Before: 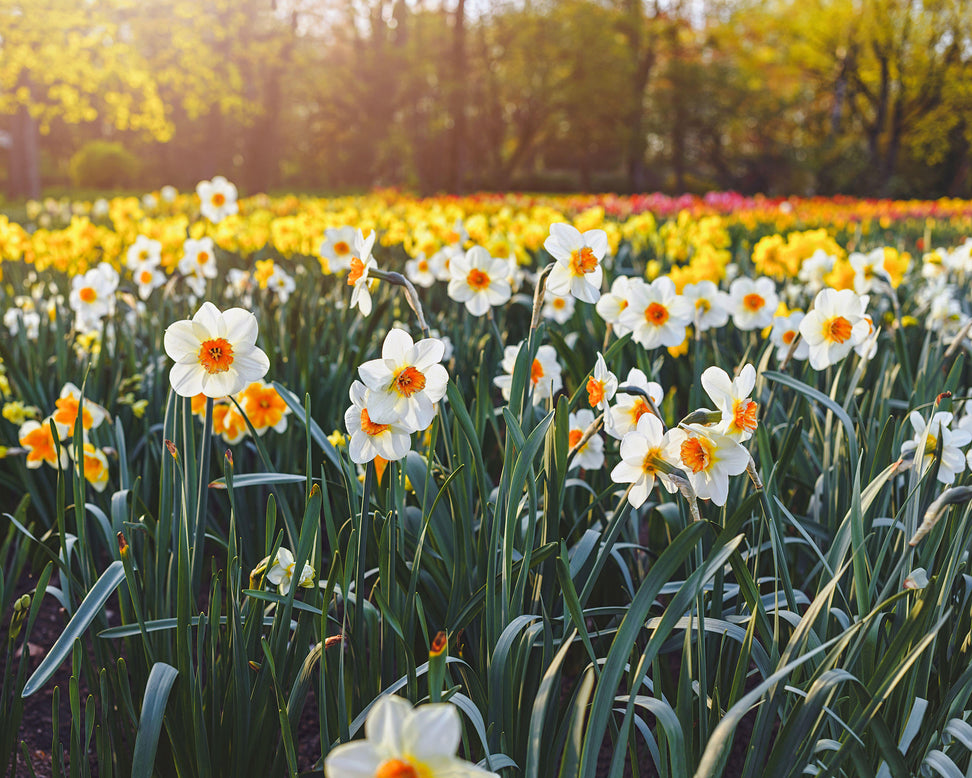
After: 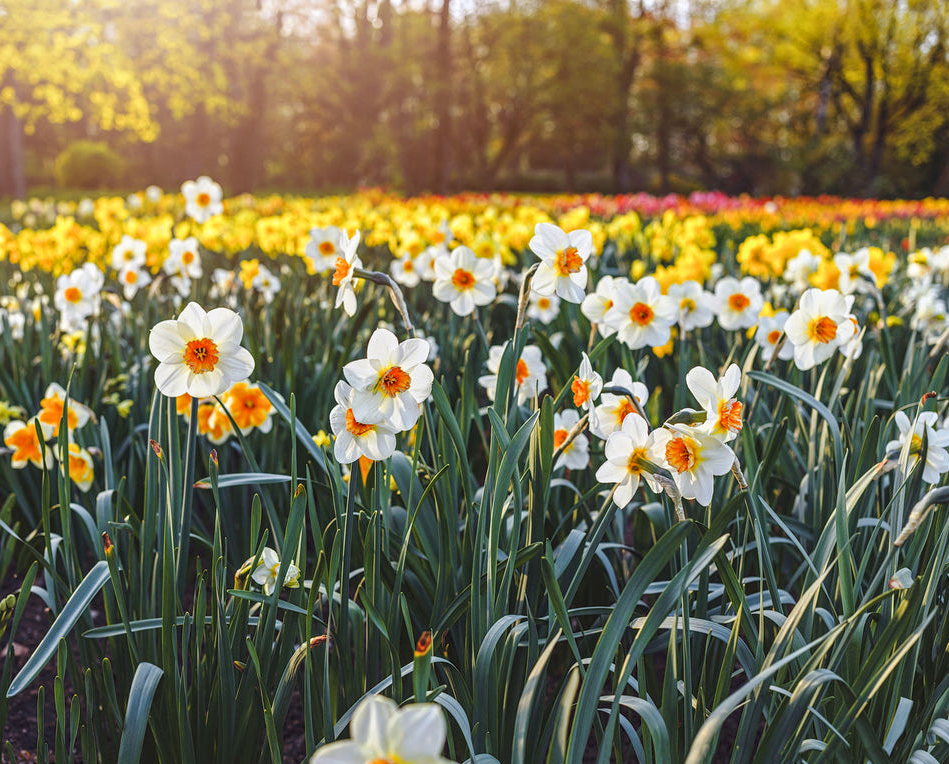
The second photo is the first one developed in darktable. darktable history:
local contrast: on, module defaults
crop and rotate: left 1.704%, right 0.633%, bottom 1.705%
exposure: black level correction 0.001, compensate highlight preservation false
